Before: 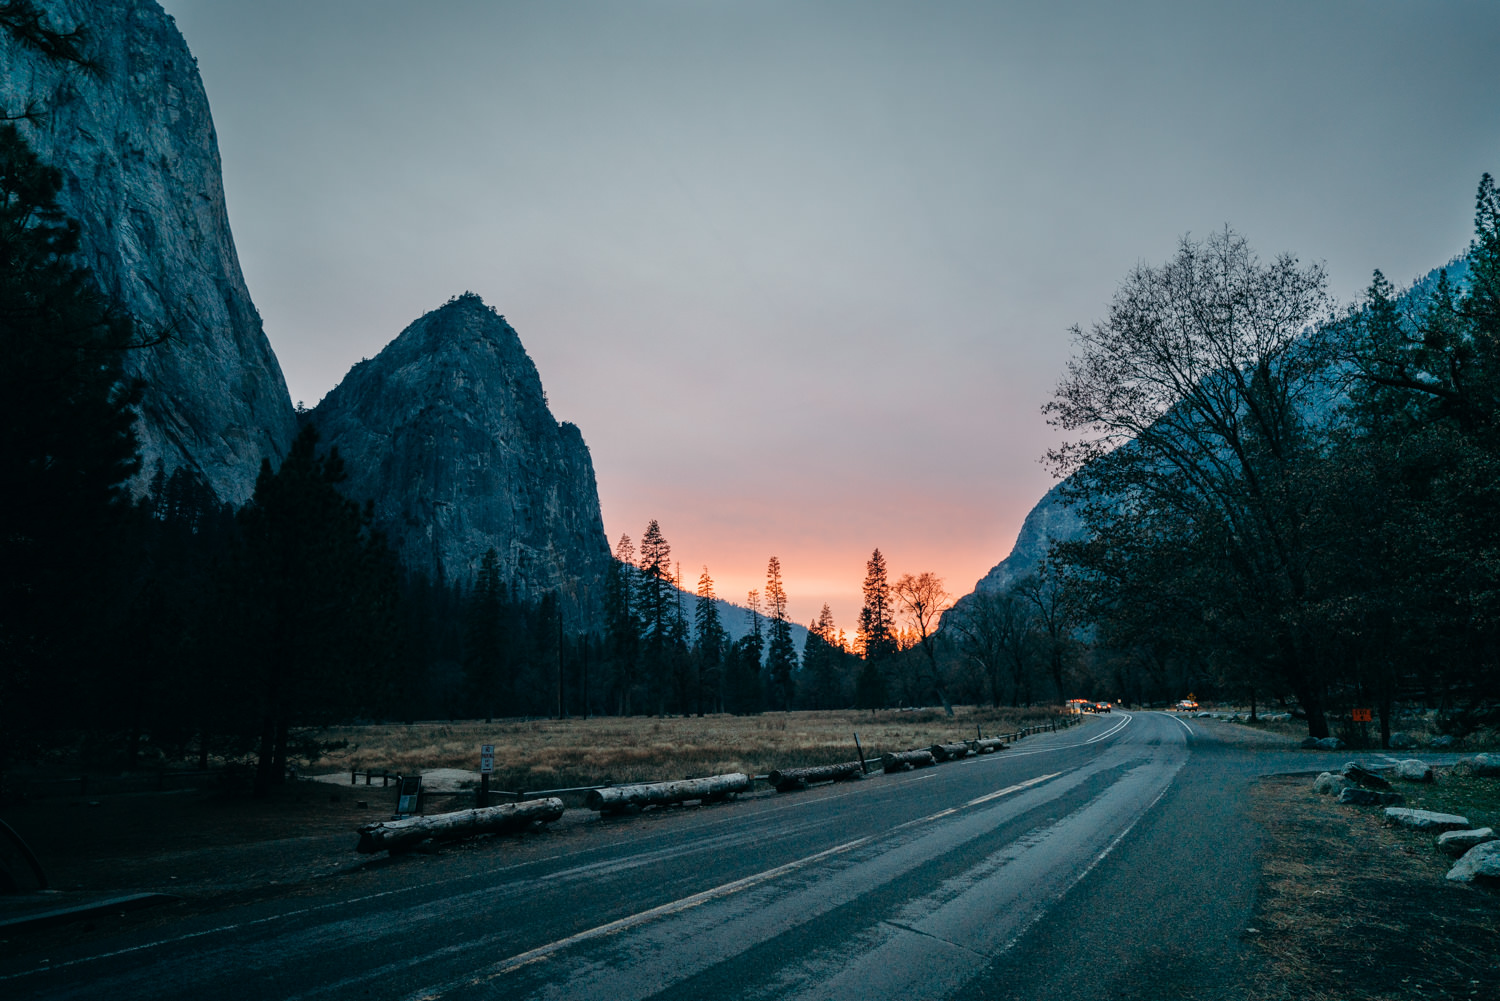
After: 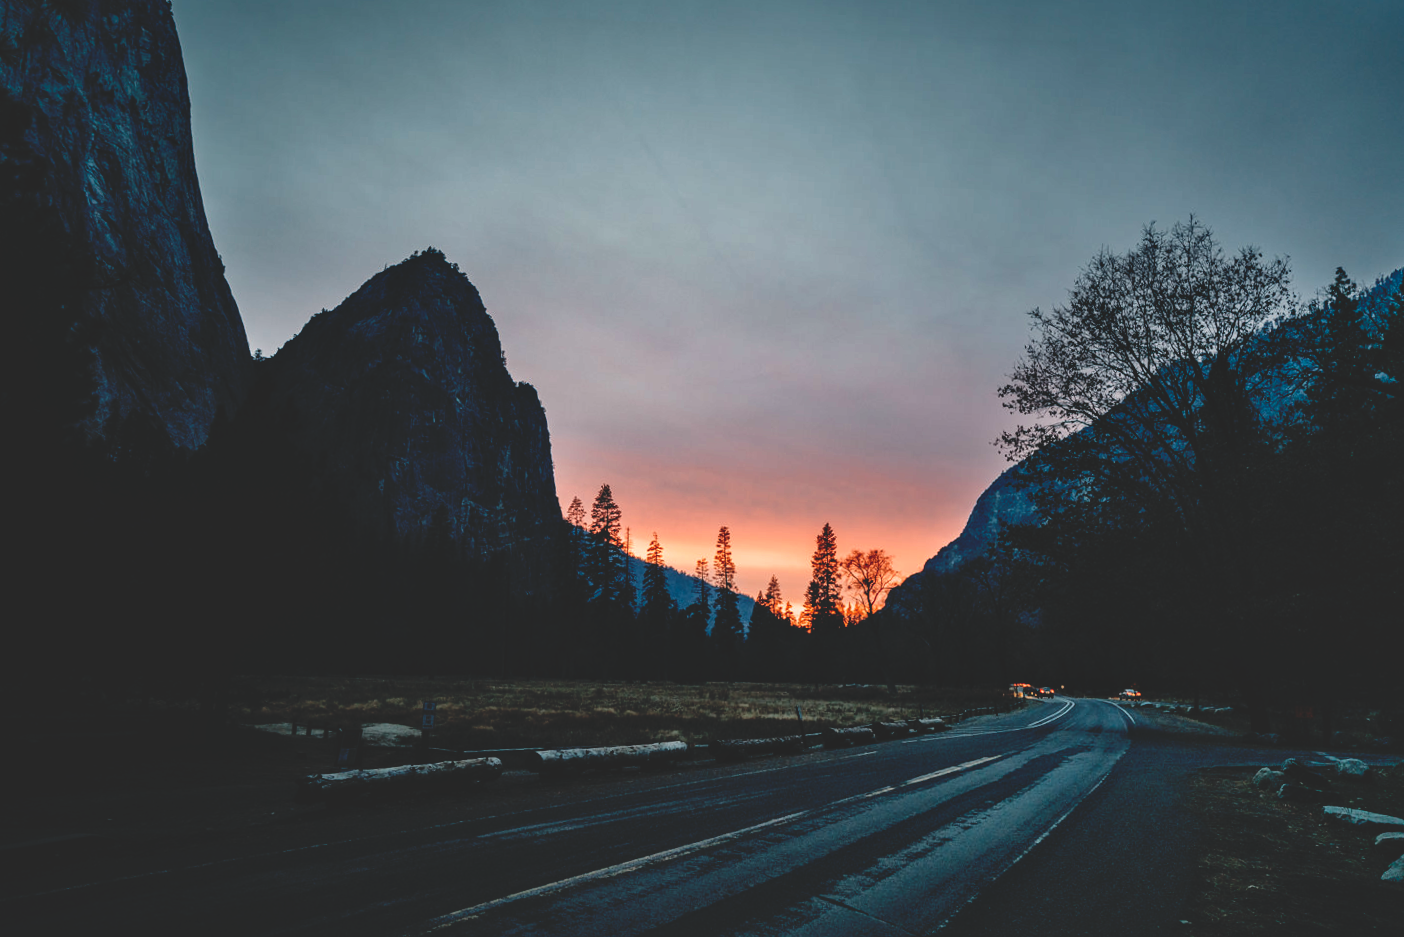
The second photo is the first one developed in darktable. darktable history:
base curve: curves: ch0 [(0, 0.02) (0.083, 0.036) (1, 1)], preserve colors none
haze removal: compatibility mode true, adaptive false
crop and rotate: angle -2.65°
exposure: black level correction 0.001, compensate exposure bias true, compensate highlight preservation false
local contrast: mode bilateral grid, contrast 19, coarseness 49, detail 133%, midtone range 0.2
